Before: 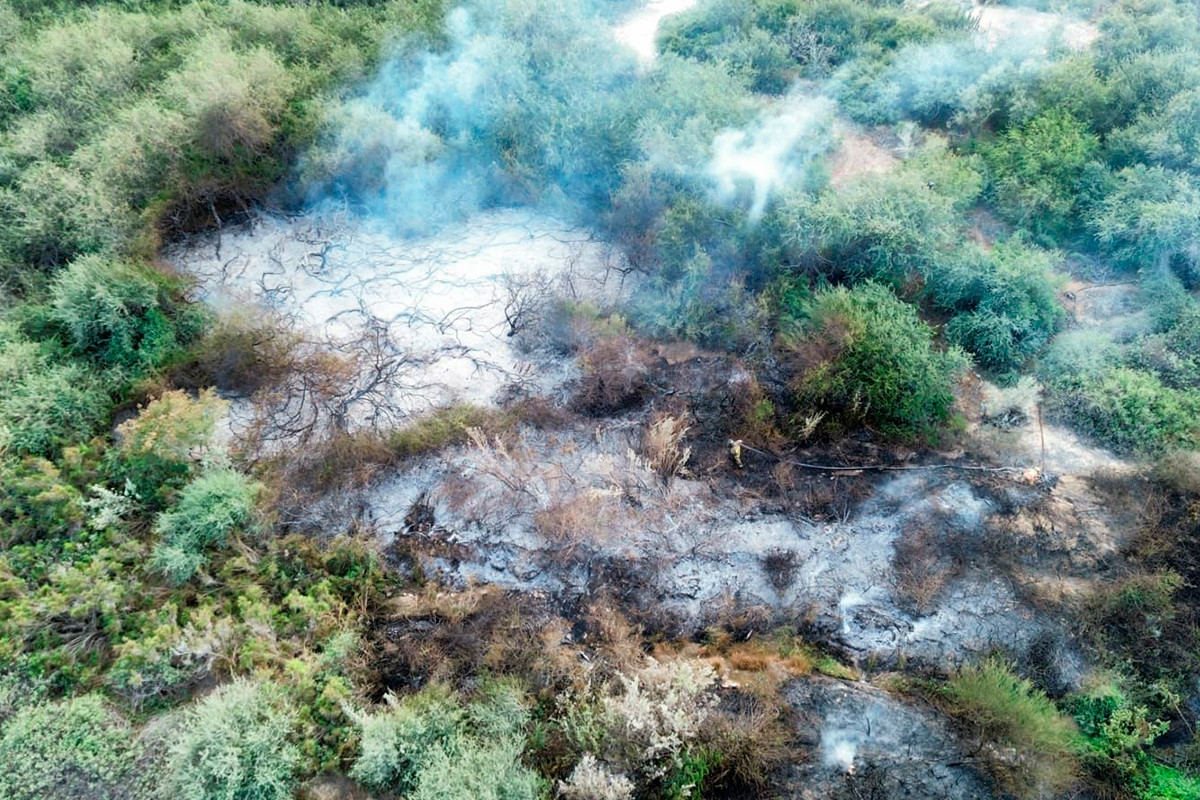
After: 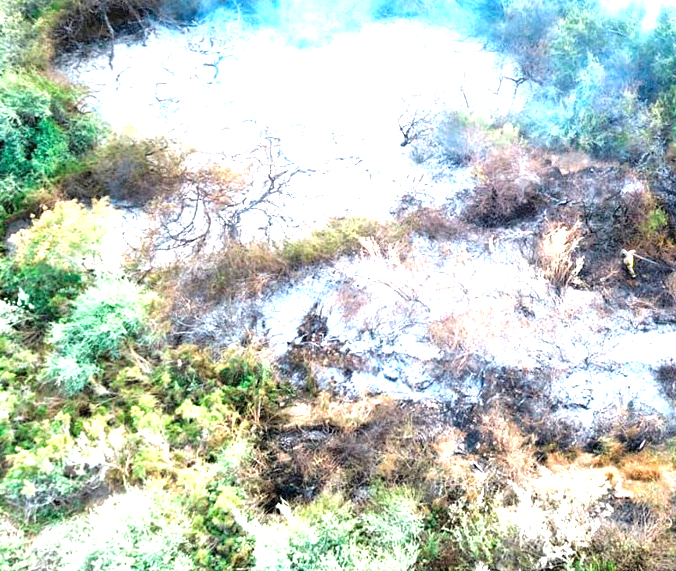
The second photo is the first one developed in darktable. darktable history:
crop: left 8.966%, top 23.852%, right 34.699%, bottom 4.703%
exposure: black level correction 0, exposure 1.55 EV, compensate exposure bias true, compensate highlight preservation false
